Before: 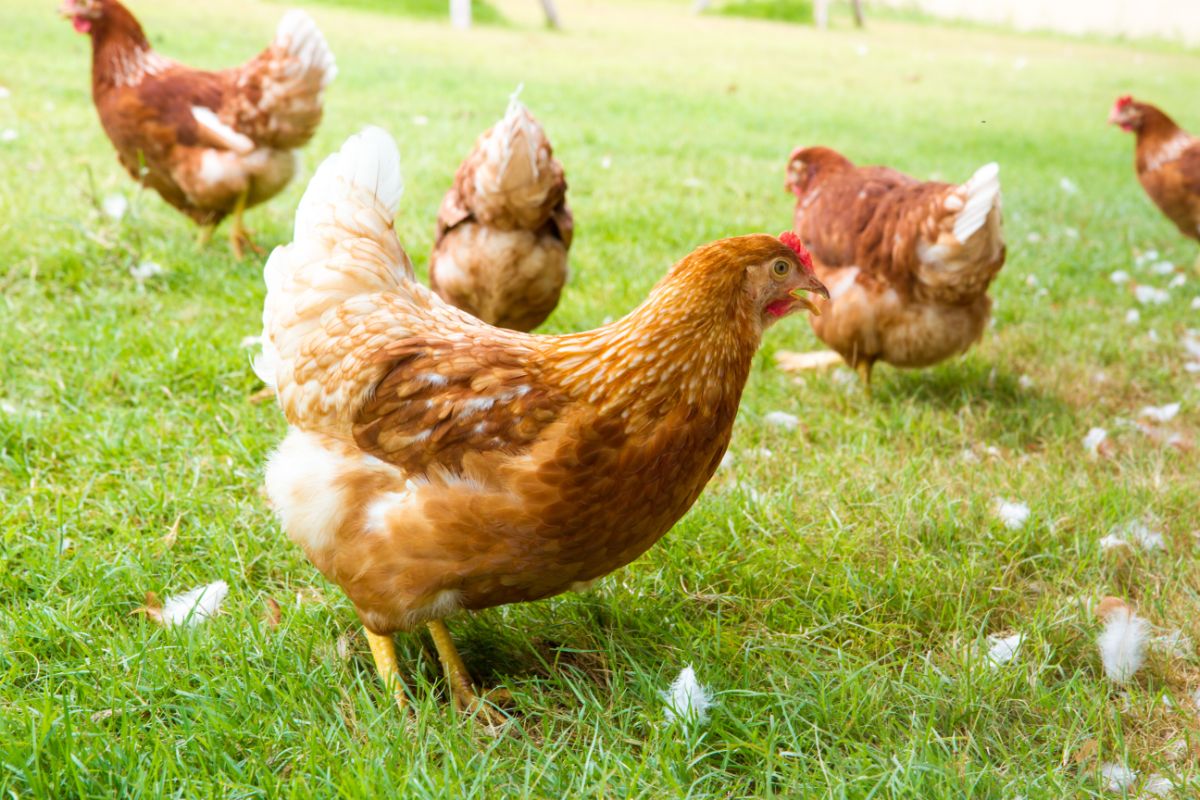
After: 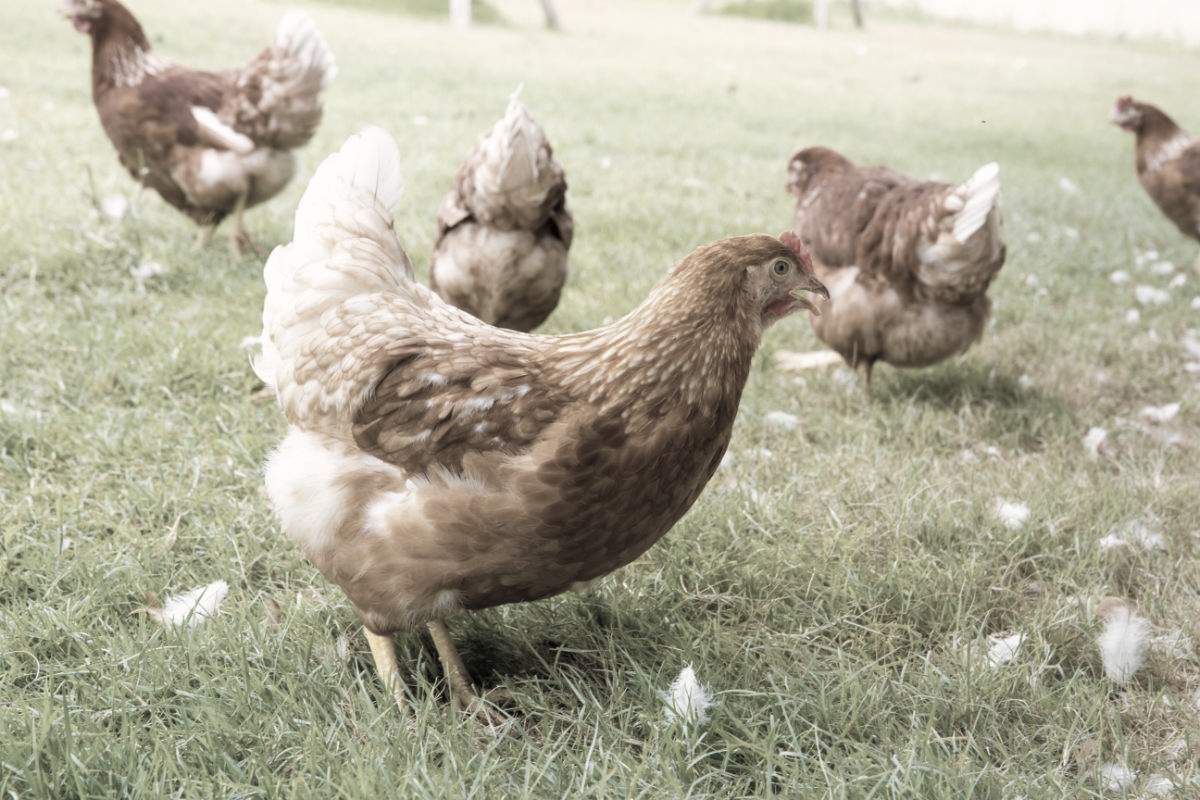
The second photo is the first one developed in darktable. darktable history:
exposure: compensate exposure bias true, compensate highlight preservation false
color correction: highlights b* 0.057, saturation 0.213
color balance rgb: shadows lift › chroma 0.699%, shadows lift › hue 113.21°, highlights gain › chroma 1.68%, highlights gain › hue 54.89°, linear chroma grading › mid-tones 7.657%, perceptual saturation grading › global saturation 10.069%, global vibrance 20%
